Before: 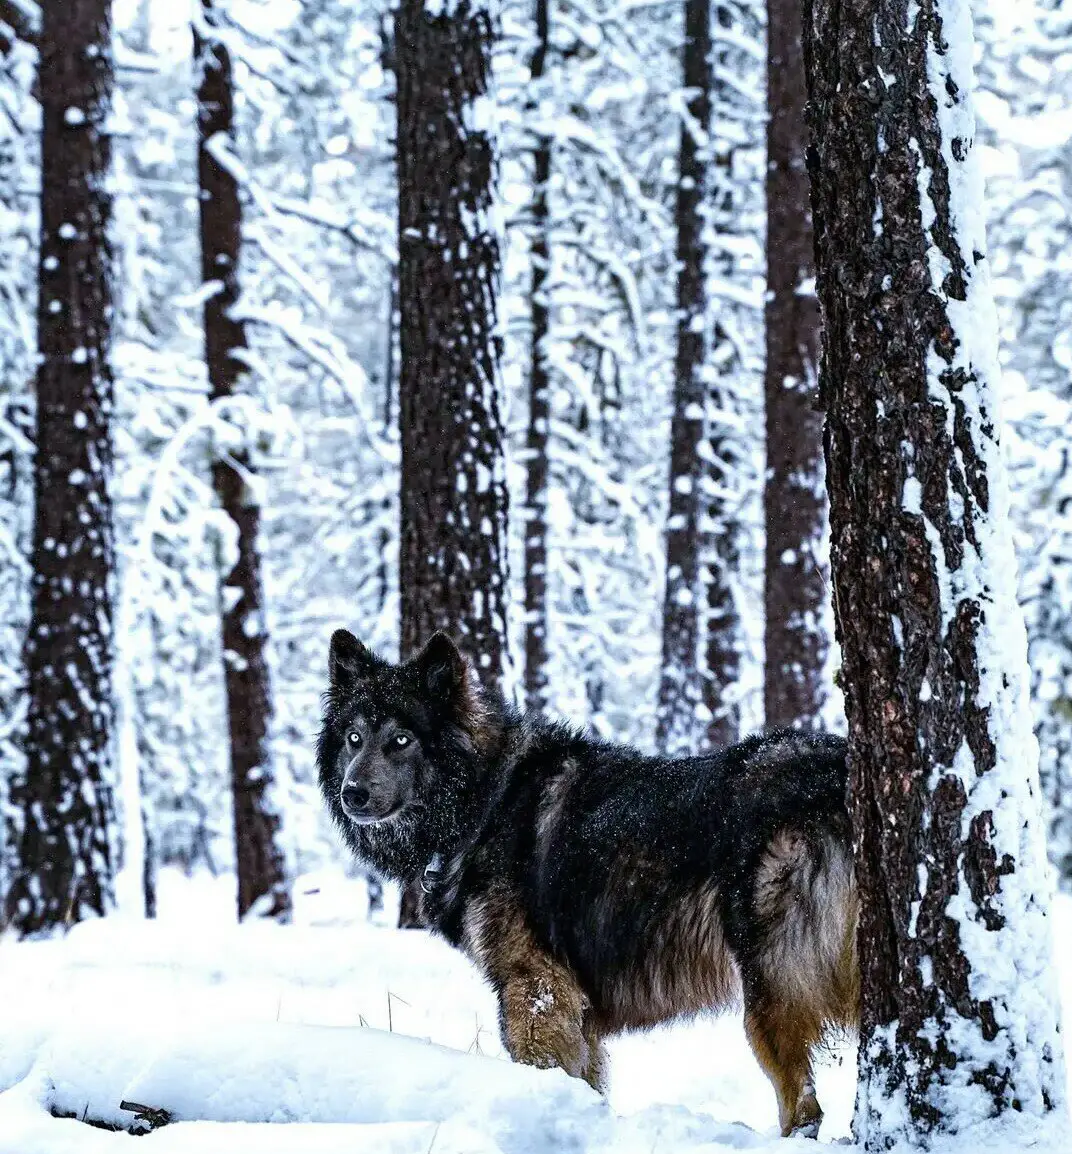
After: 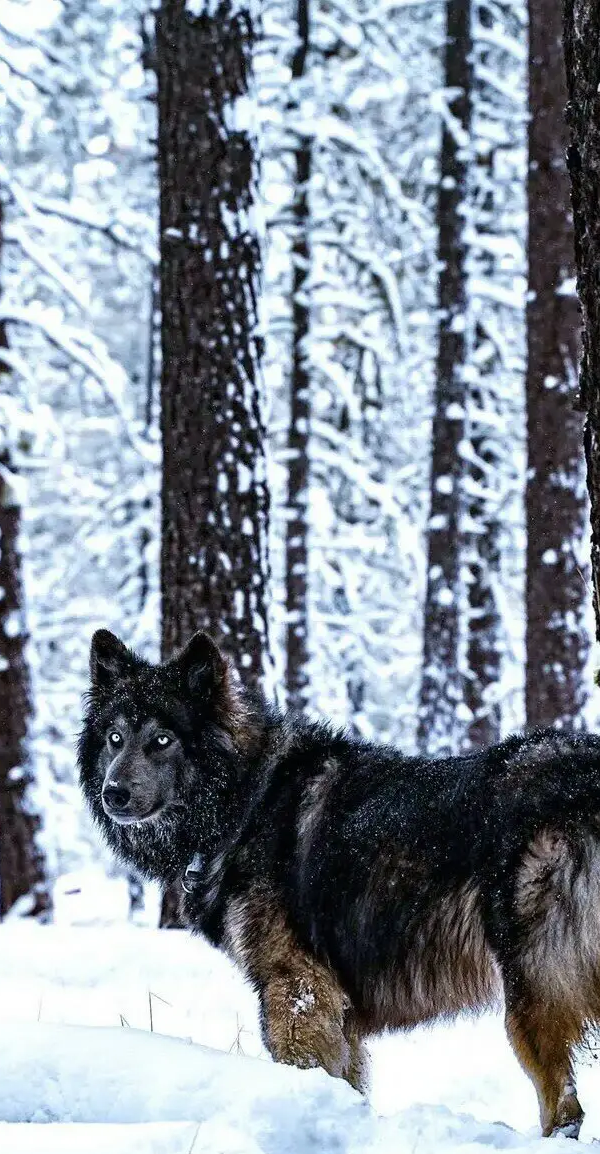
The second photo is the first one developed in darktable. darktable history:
crop and rotate: left 22.434%, right 21.591%
